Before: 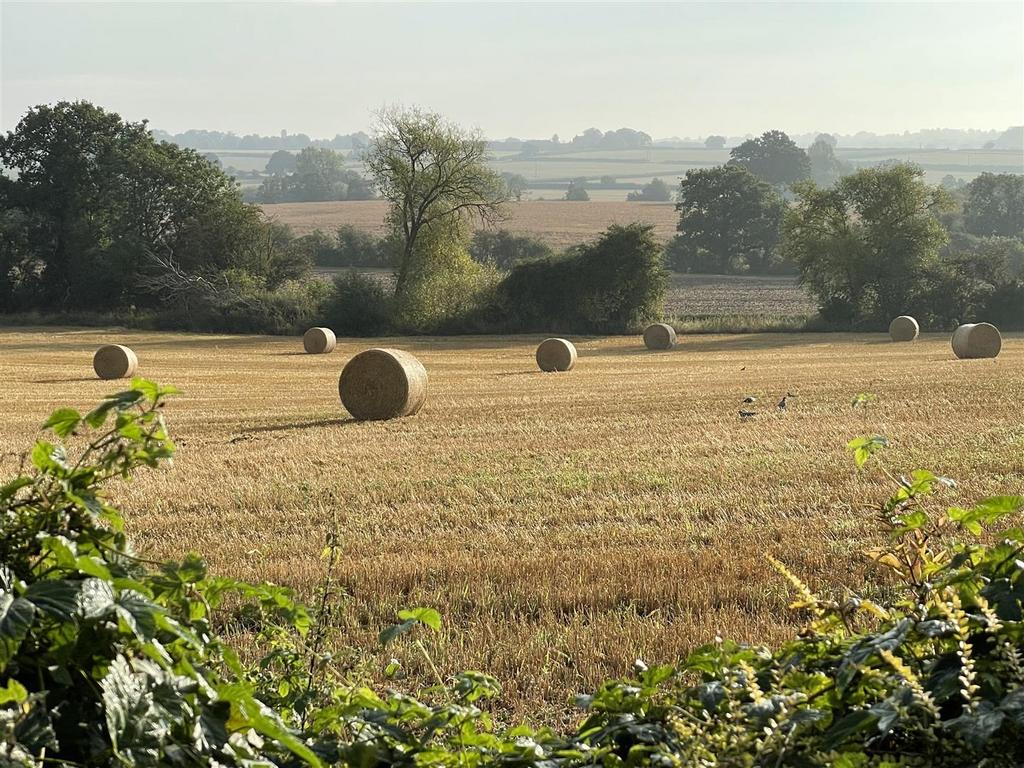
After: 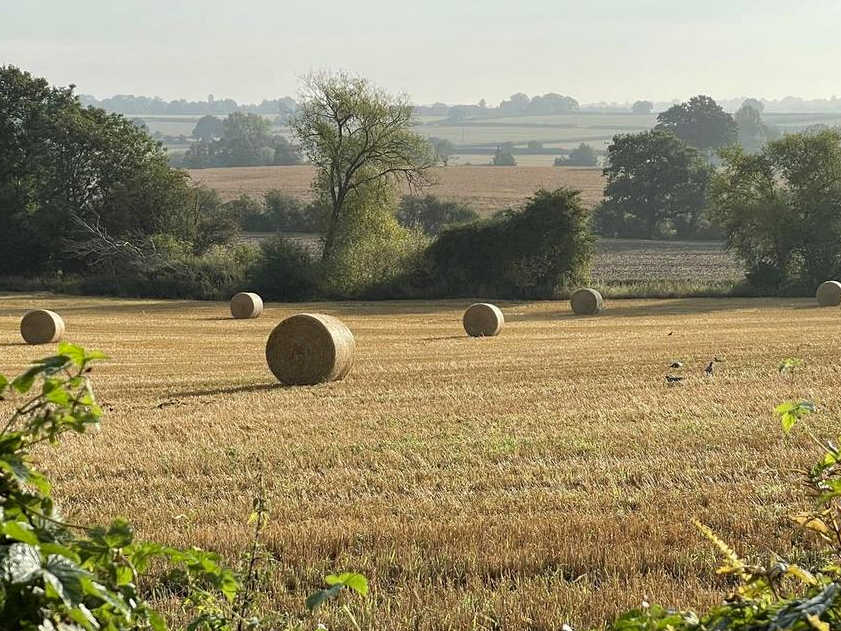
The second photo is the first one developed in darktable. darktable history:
crop and rotate: left 7.196%, top 4.574%, right 10.605%, bottom 13.178%
haze removal: compatibility mode true, adaptive false
